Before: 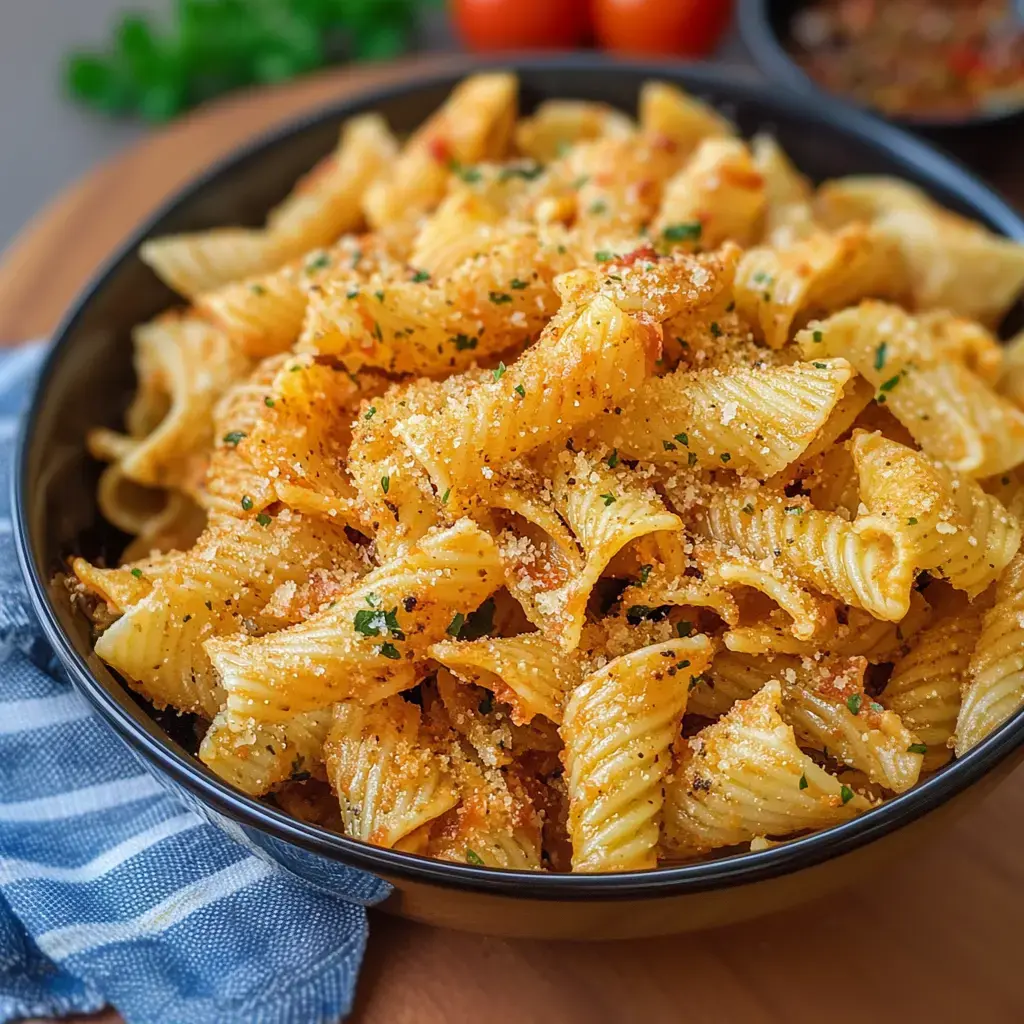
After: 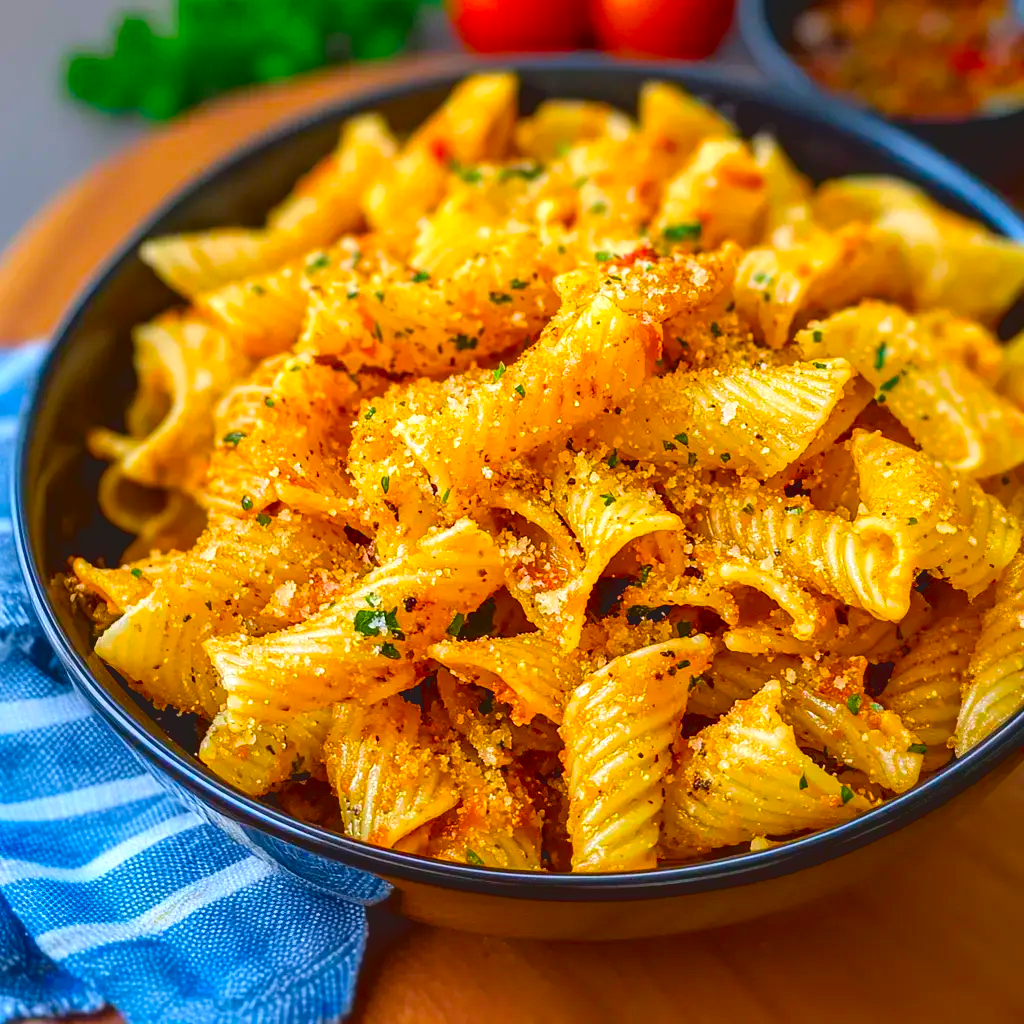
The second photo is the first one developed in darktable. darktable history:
tone curve: curves: ch0 [(0.122, 0.111) (1, 1)], color space Lab, independent channels, preserve colors none
color balance rgb: highlights gain › chroma 0.28%, highlights gain › hue 332°, linear chroma grading › global chroma 14.891%, perceptual saturation grading › global saturation 25.092%, global vibrance 14.347%
exposure: exposure 0.348 EV, compensate highlight preservation false
contrast brightness saturation: saturation 0.181
